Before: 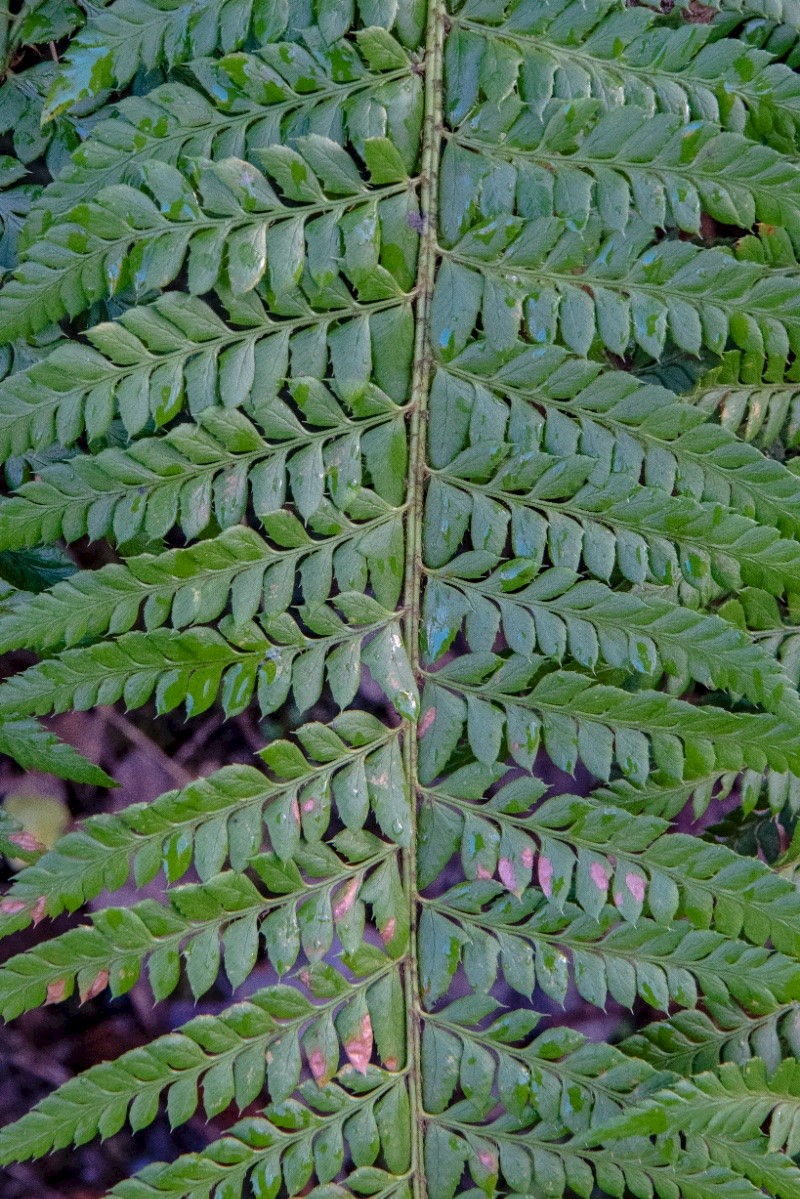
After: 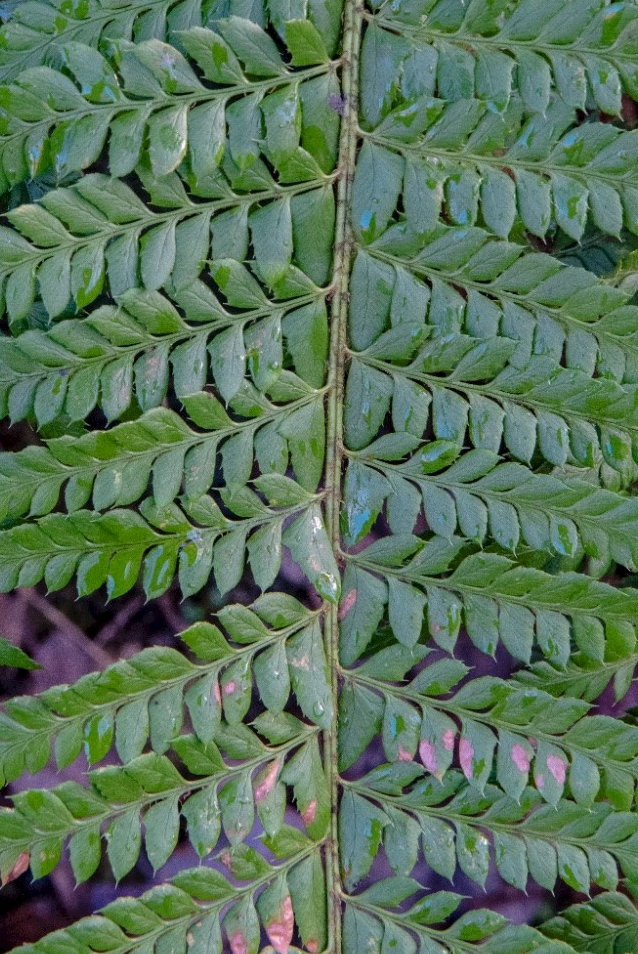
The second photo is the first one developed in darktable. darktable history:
crop and rotate: left 10.043%, top 9.842%, right 10.103%, bottom 10.572%
